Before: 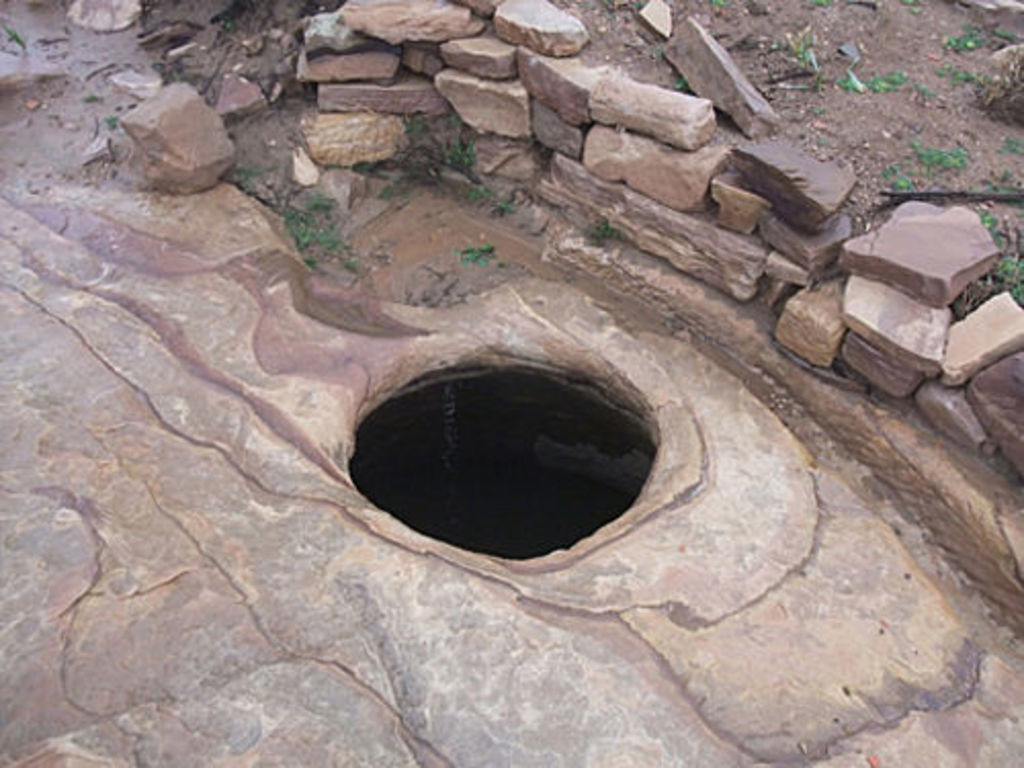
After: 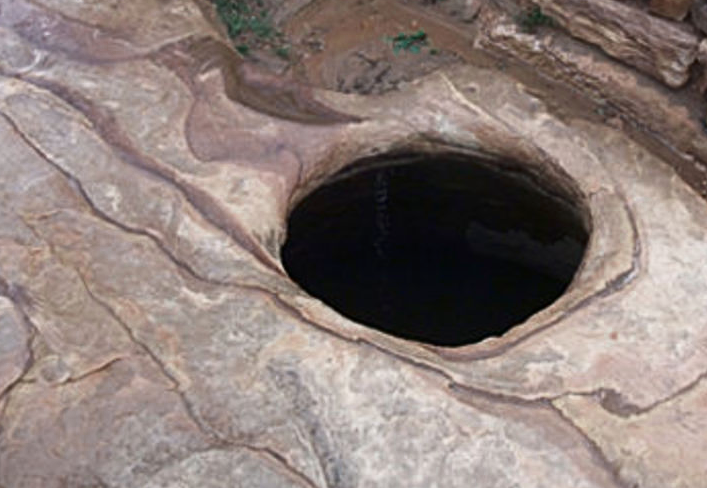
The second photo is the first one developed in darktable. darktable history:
shadows and highlights: shadows 1.33, highlights 40.7
color zones: curves: ch0 [(0, 0.5) (0.125, 0.4) (0.25, 0.5) (0.375, 0.4) (0.5, 0.4) (0.625, 0.35) (0.75, 0.35) (0.875, 0.5)]; ch1 [(0, 0.35) (0.125, 0.45) (0.25, 0.35) (0.375, 0.35) (0.5, 0.35) (0.625, 0.35) (0.75, 0.45) (0.875, 0.35)]; ch2 [(0, 0.6) (0.125, 0.5) (0.25, 0.5) (0.375, 0.6) (0.5, 0.6) (0.625, 0.5) (0.75, 0.5) (0.875, 0.5)]
crop: left 6.726%, top 27.802%, right 24.217%, bottom 8.529%
contrast brightness saturation: contrast 0.124, brightness -0.121, saturation 0.197
